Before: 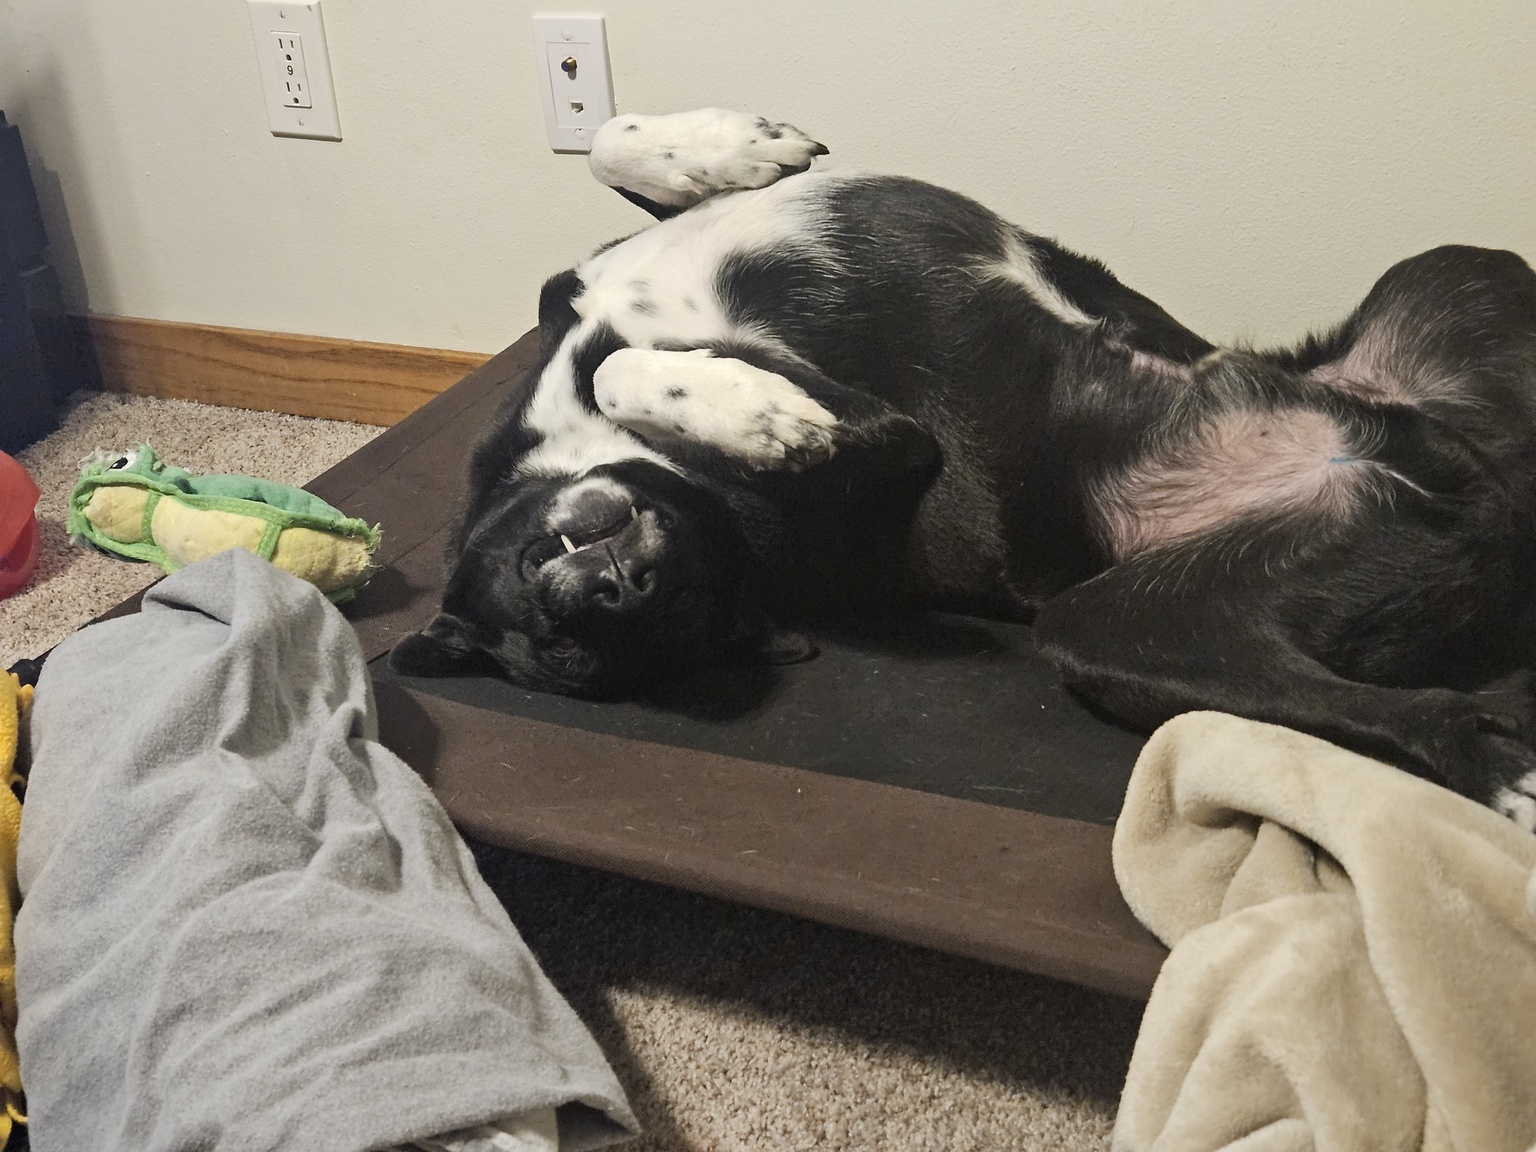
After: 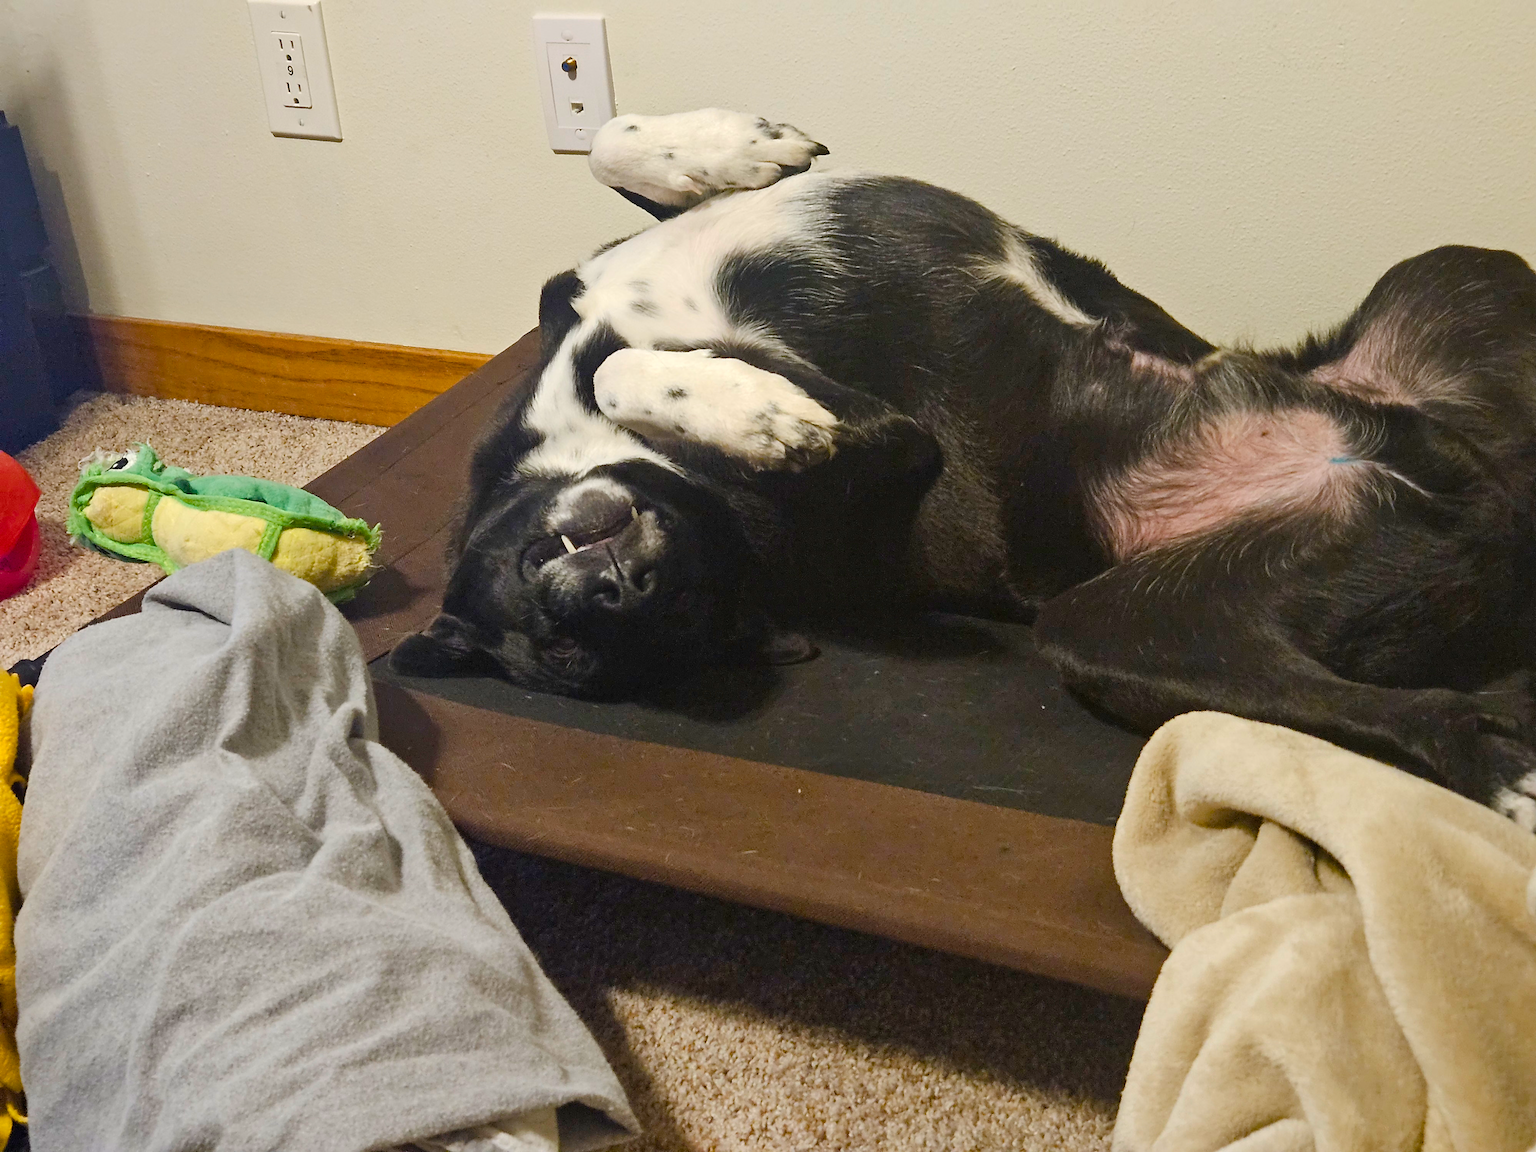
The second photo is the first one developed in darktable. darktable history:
color balance rgb: perceptual saturation grading › global saturation 20%, perceptual saturation grading › highlights -25%, perceptual saturation grading › shadows 50.52%, global vibrance 40.24%
tone equalizer: on, module defaults
